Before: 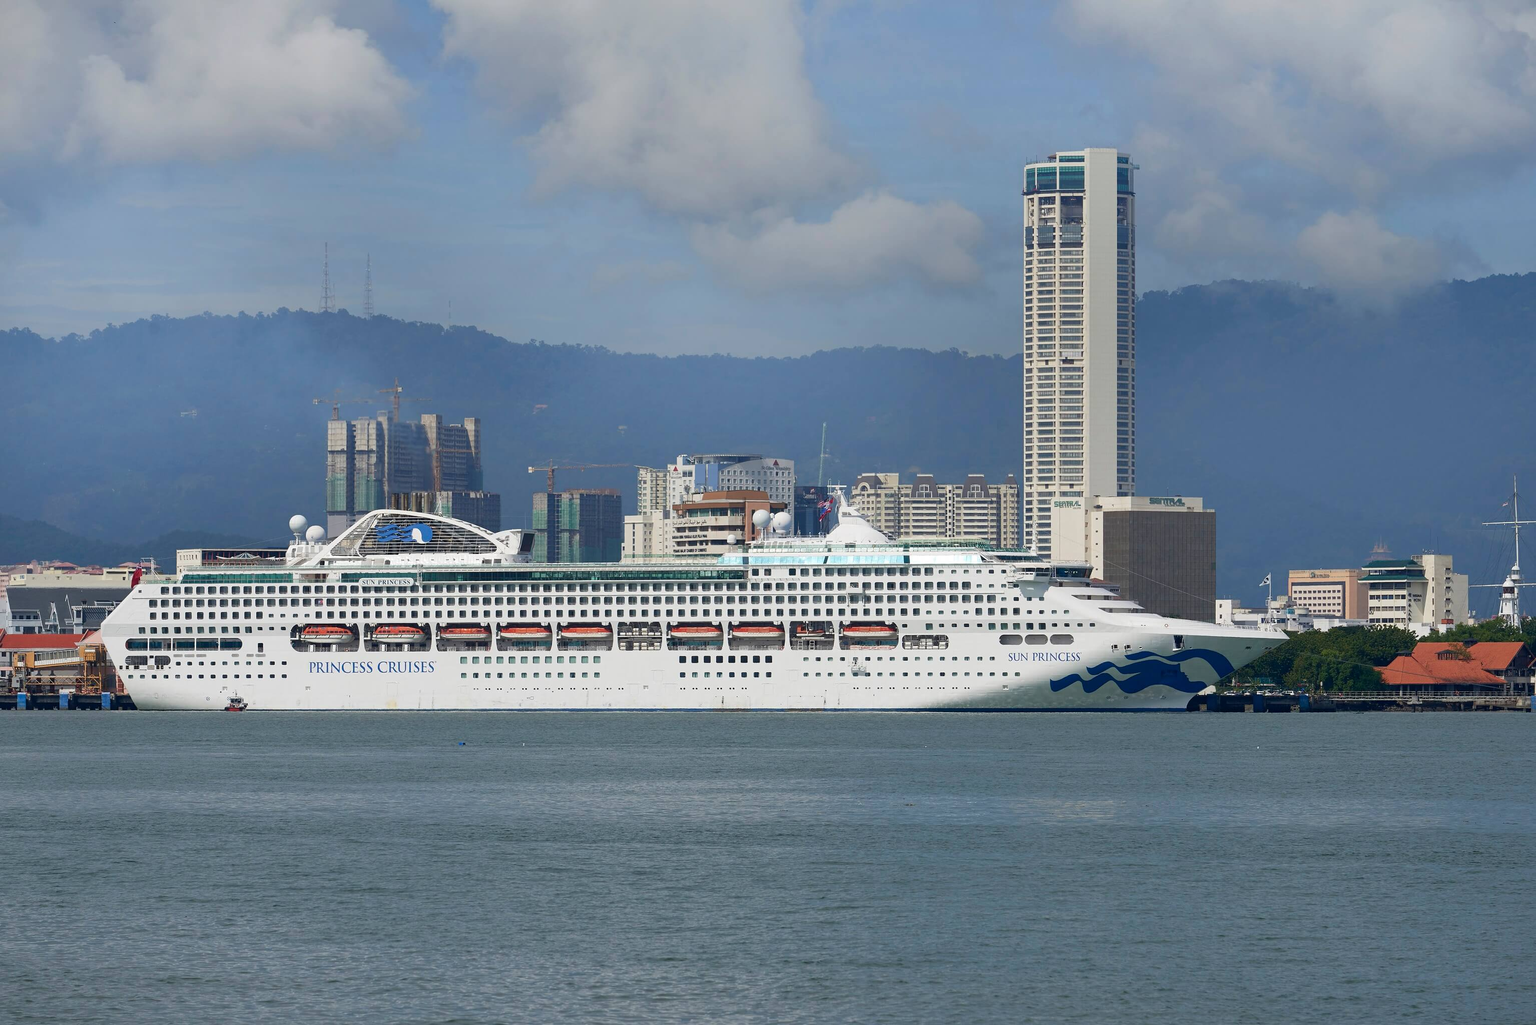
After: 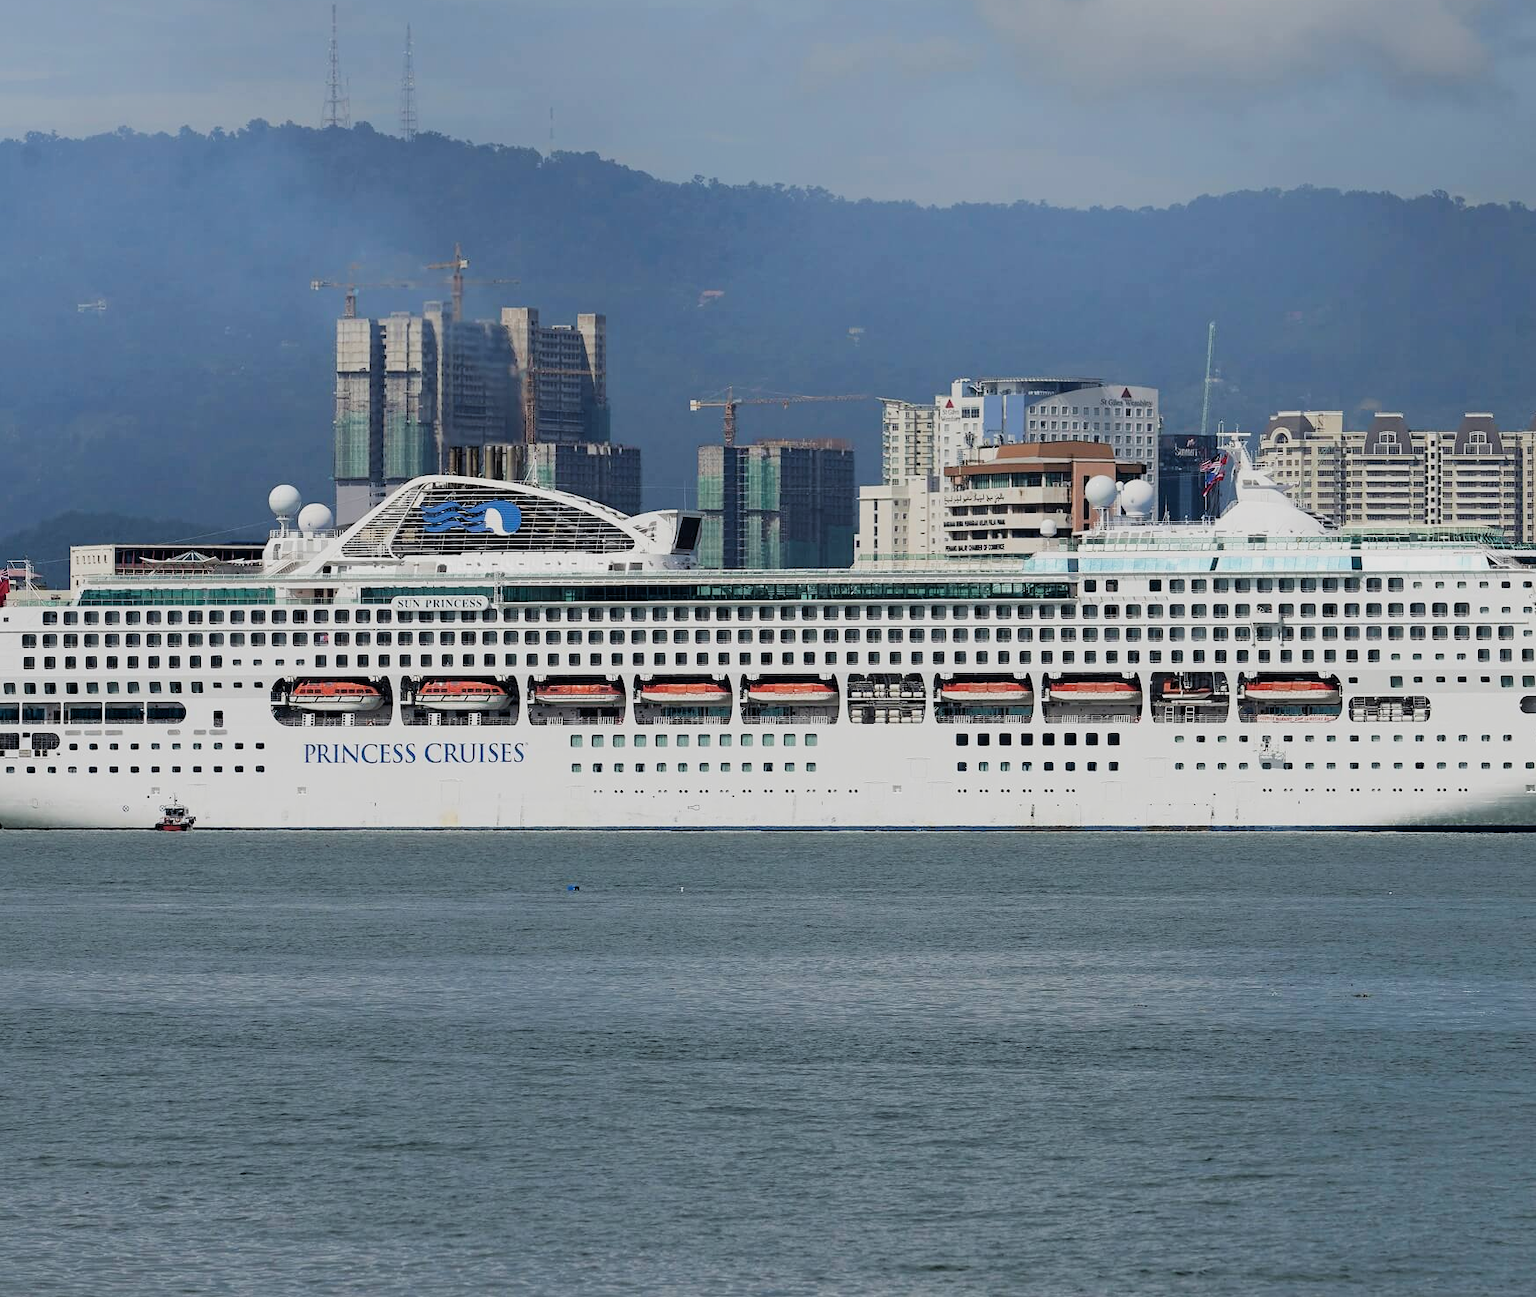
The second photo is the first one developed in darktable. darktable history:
crop: left 8.916%, top 23.401%, right 34.309%, bottom 4.721%
filmic rgb: black relative exposure -5.03 EV, white relative exposure 3.98 EV, hardness 2.89, contrast 1.203, highlights saturation mix -30.28%
